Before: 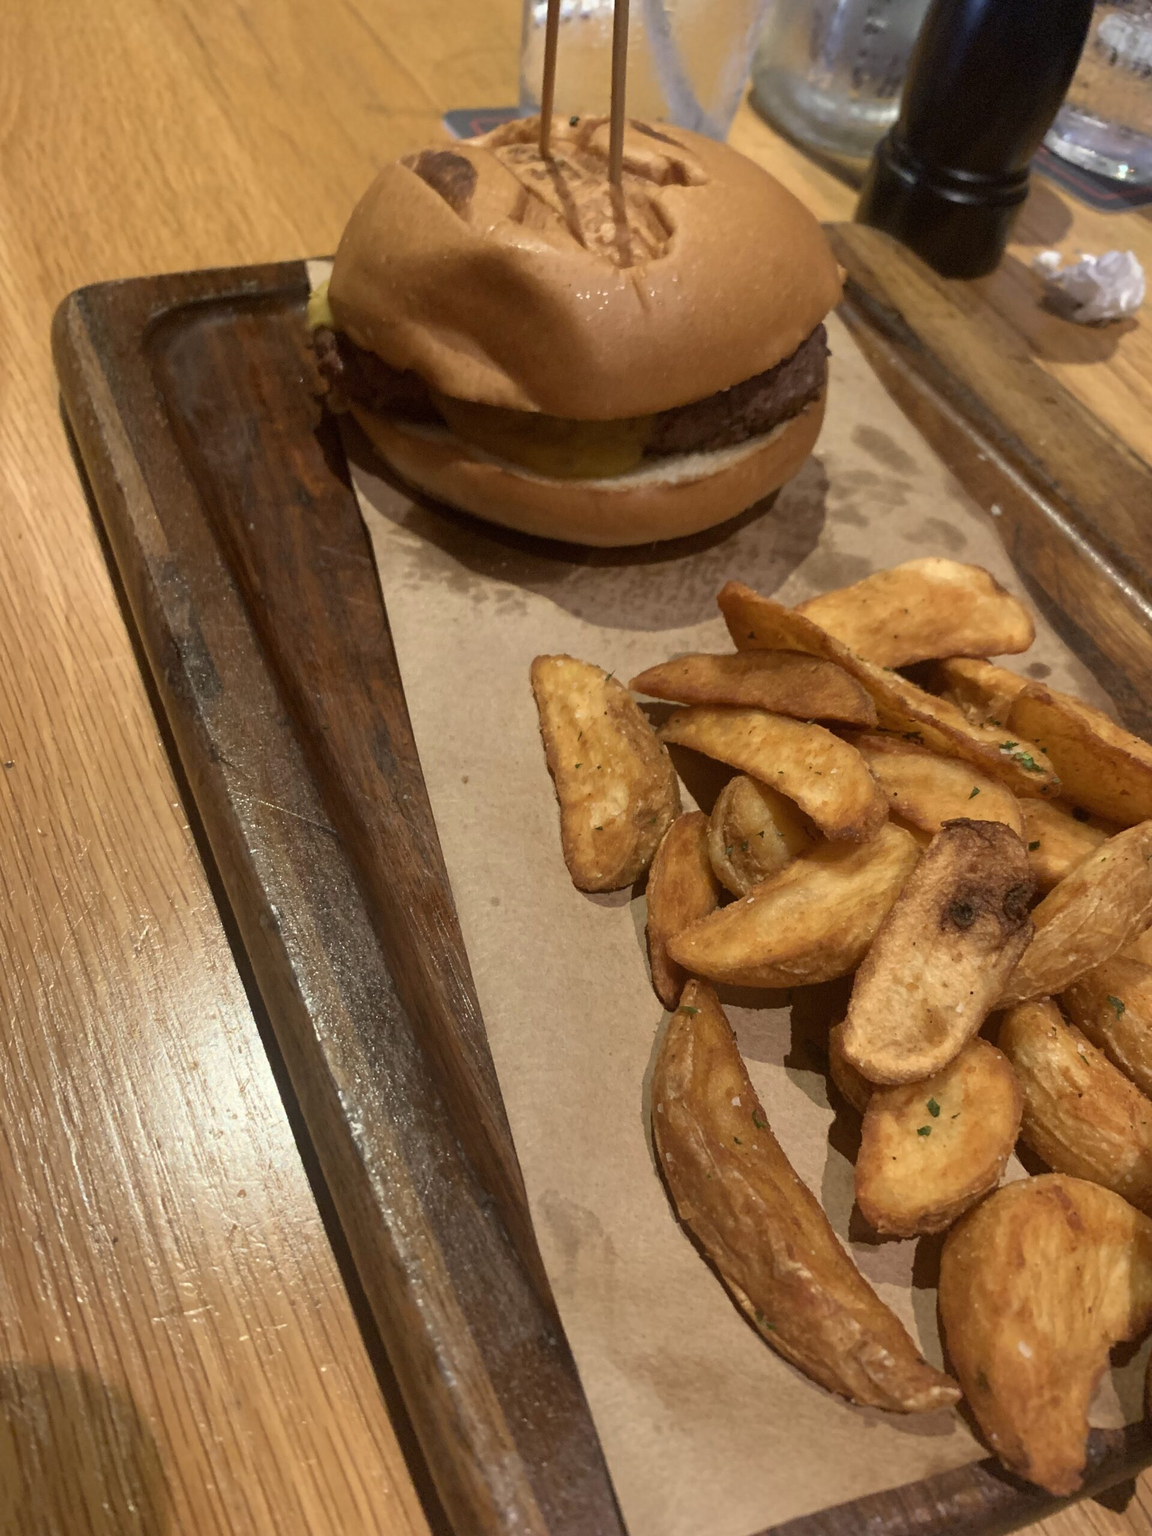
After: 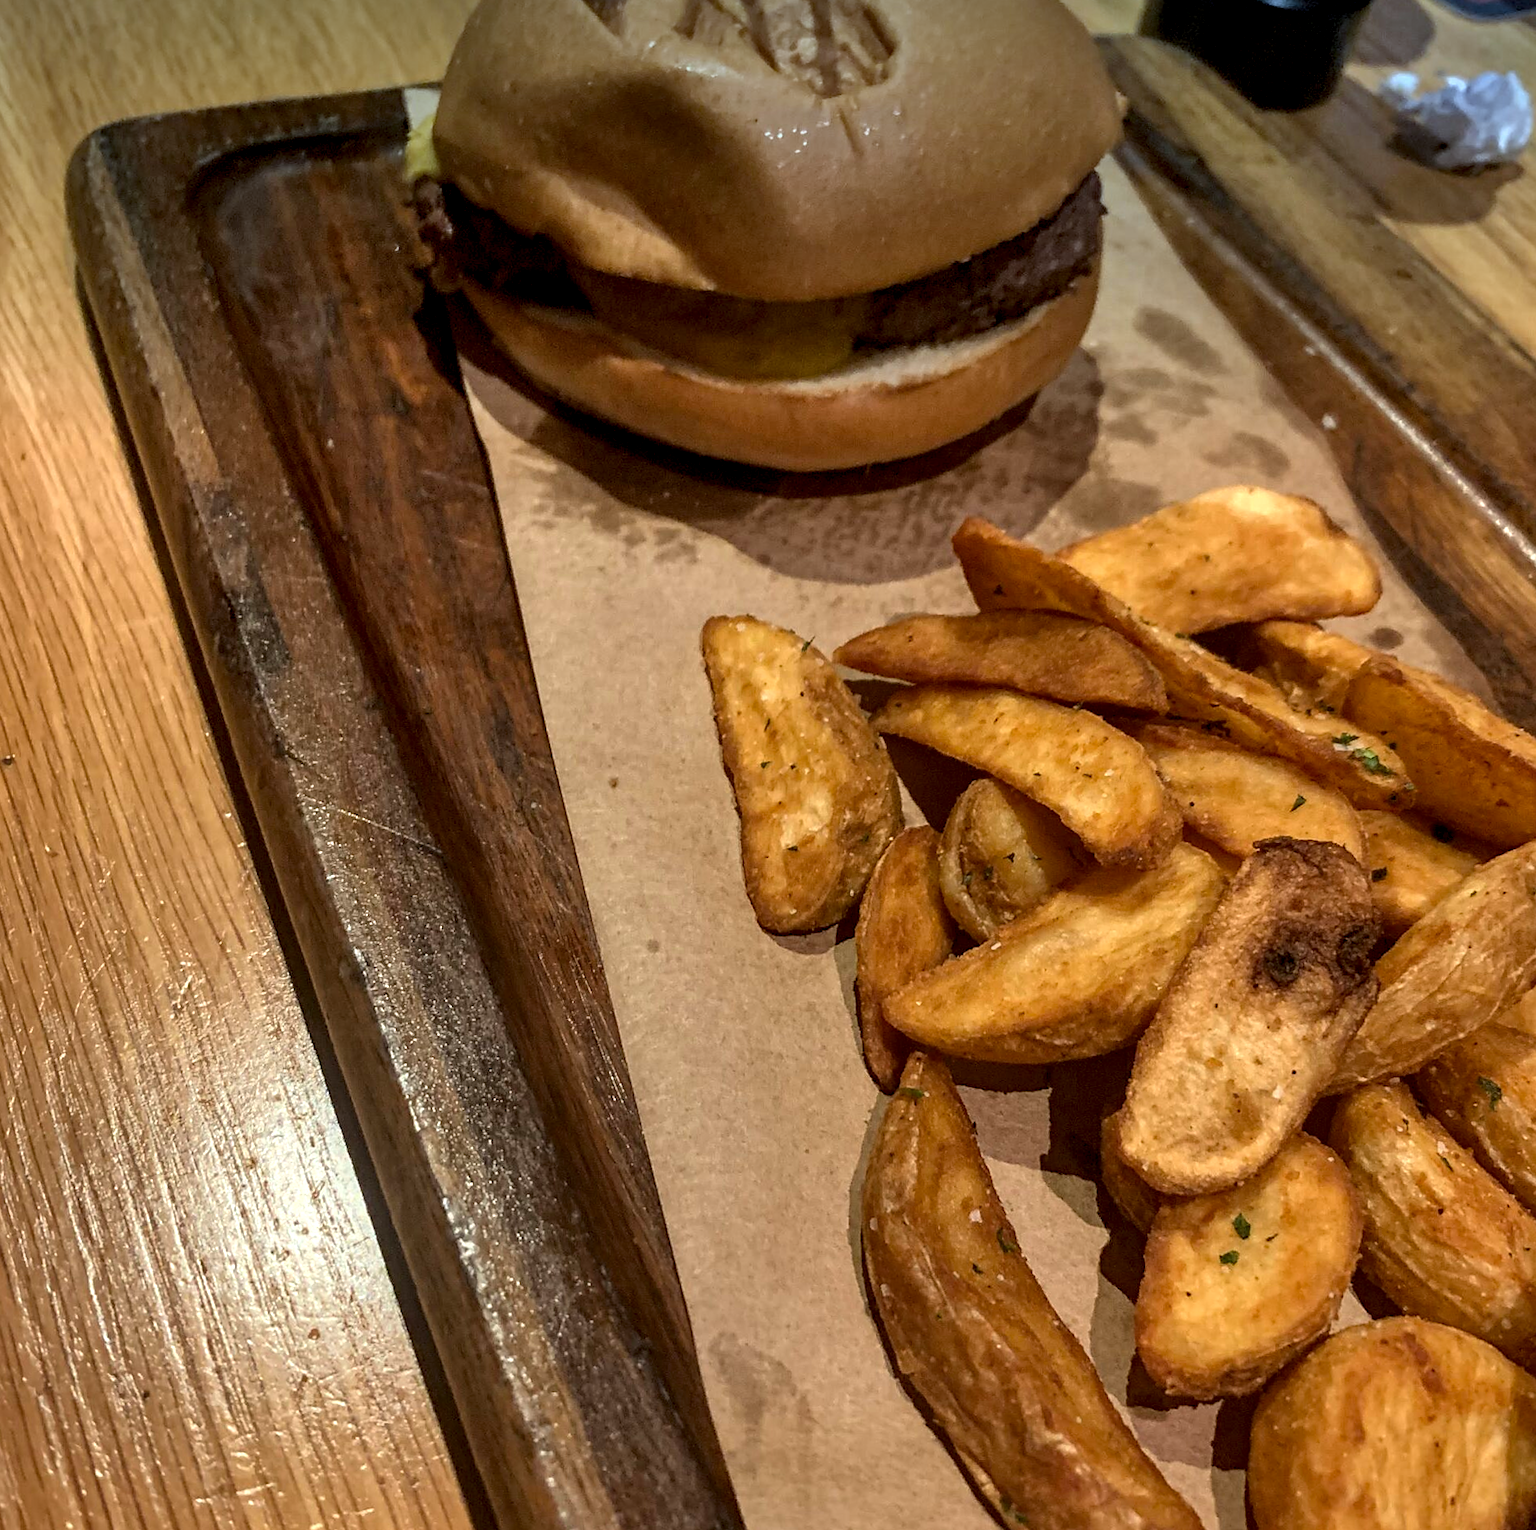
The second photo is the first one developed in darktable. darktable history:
graduated density: density 2.02 EV, hardness 44%, rotation 0.374°, offset 8.21, hue 208.8°, saturation 97%
shadows and highlights: soften with gaussian
haze removal: compatibility mode true, adaptive false
crop and rotate: top 12.5%, bottom 12.5%
sharpen: radius 1.864, amount 0.398, threshold 1.271
local contrast: highlights 20%, detail 150%
rotate and perspective: rotation 0.192°, lens shift (horizontal) -0.015, crop left 0.005, crop right 0.996, crop top 0.006, crop bottom 0.99
